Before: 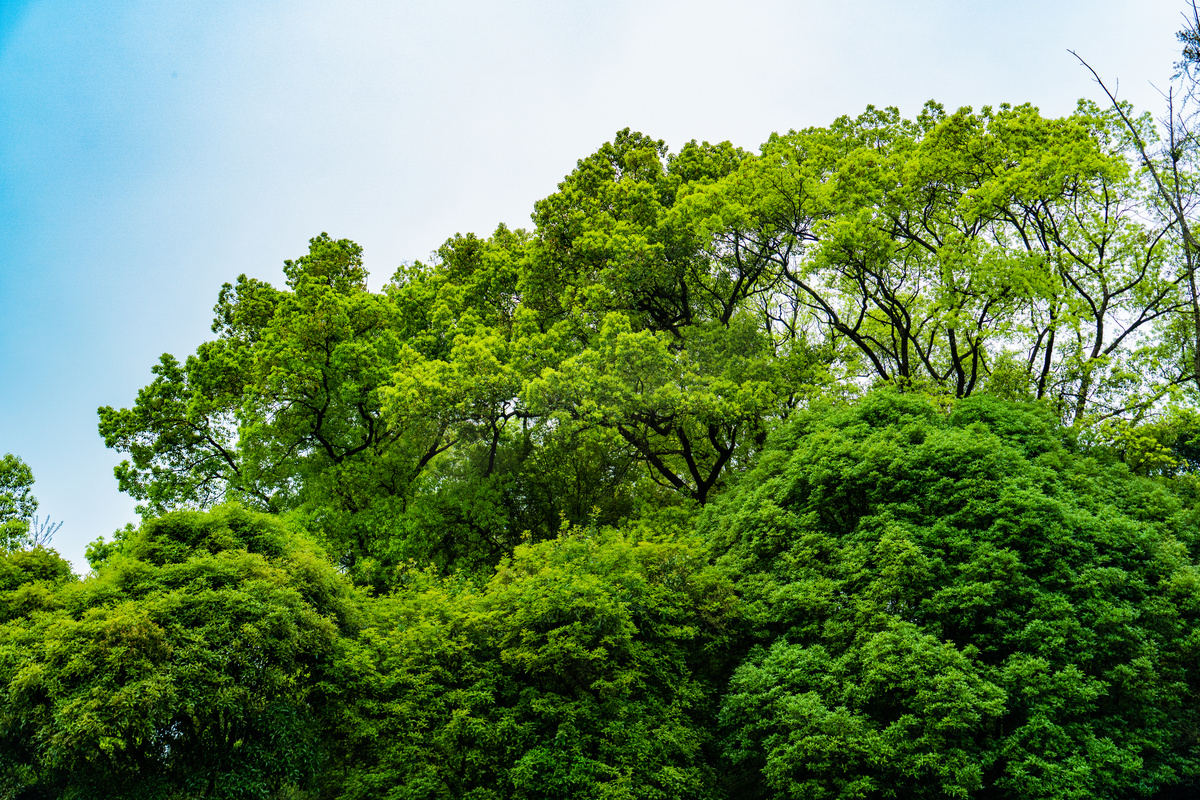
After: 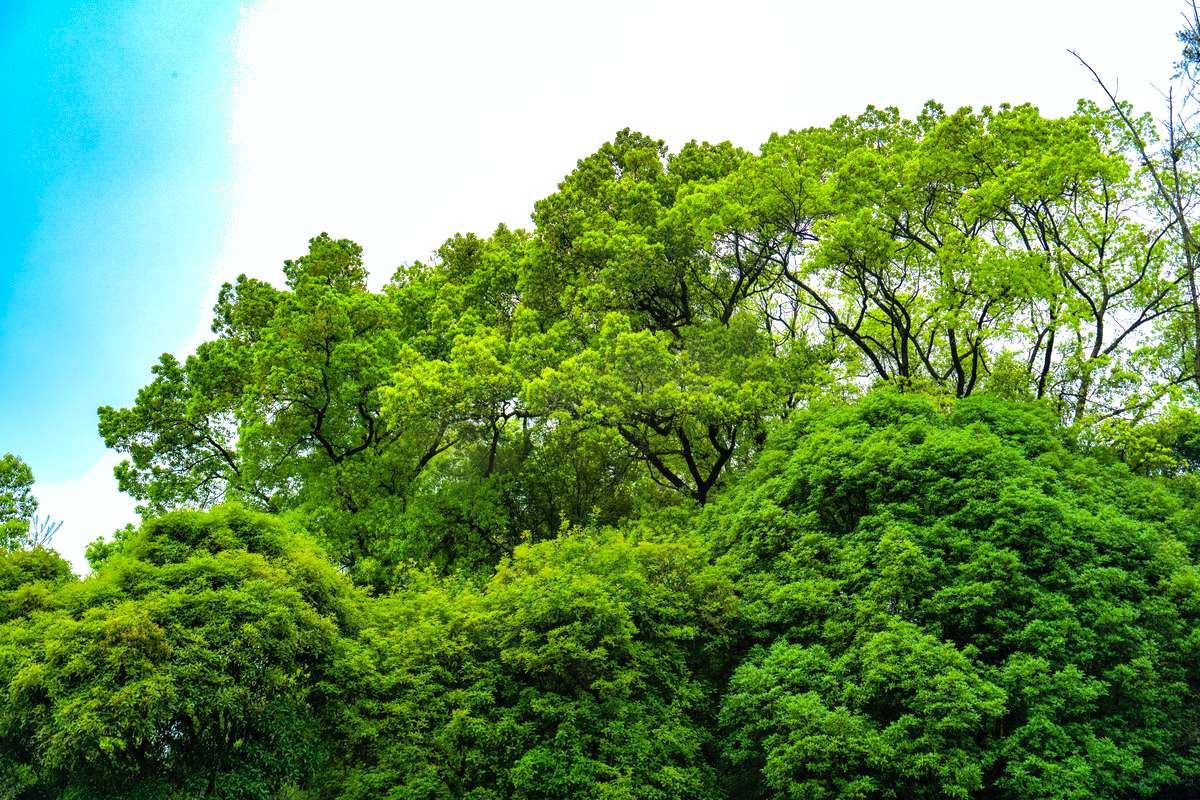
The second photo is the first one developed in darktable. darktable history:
exposure: exposure 0.464 EV, compensate exposure bias true, compensate highlight preservation false
shadows and highlights: highlights color adjustment 89.24%
